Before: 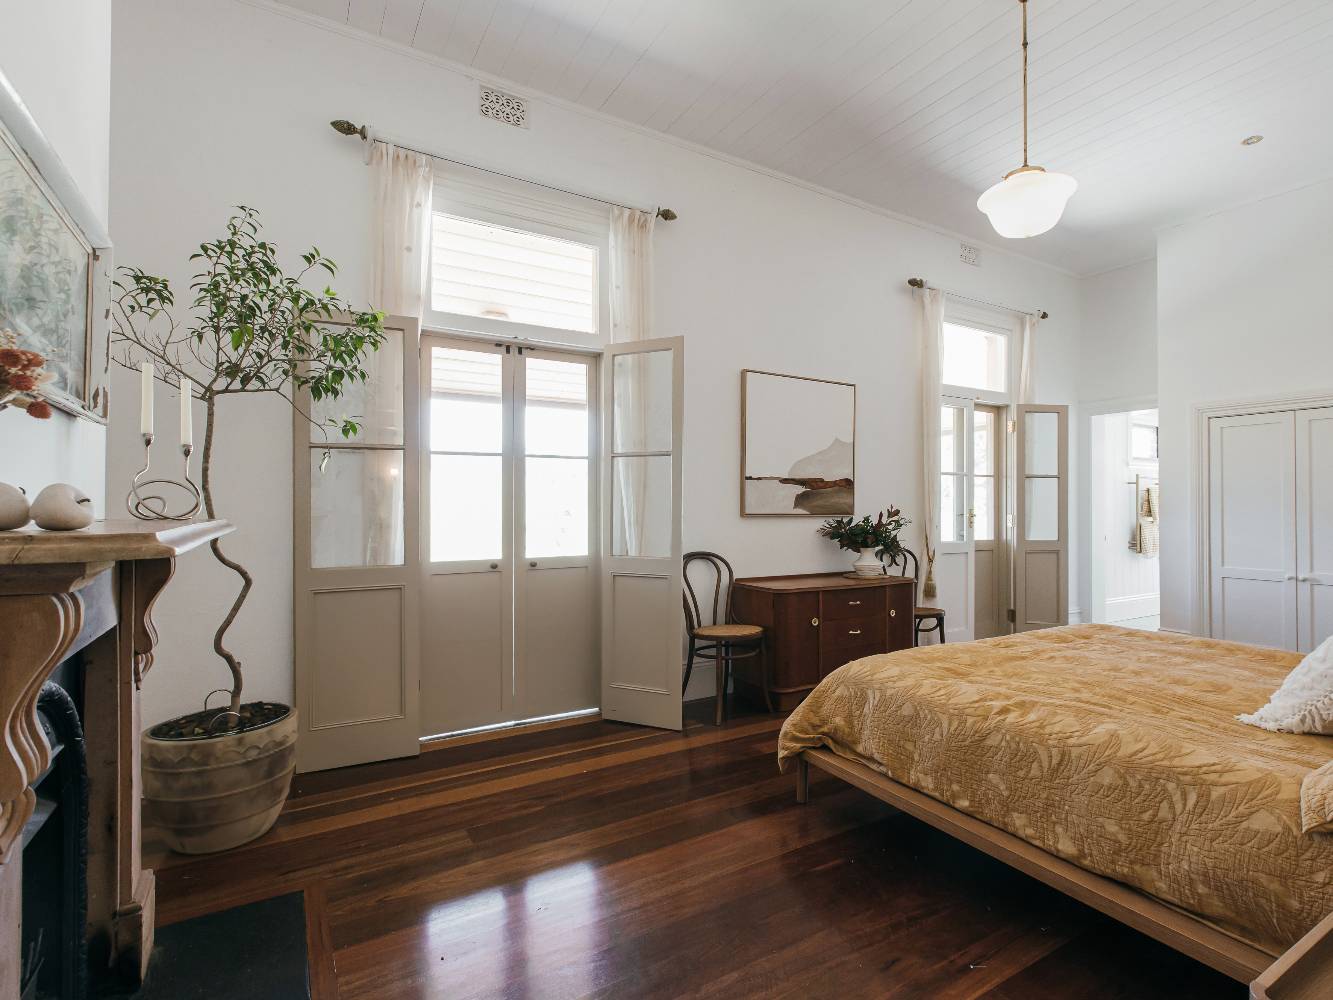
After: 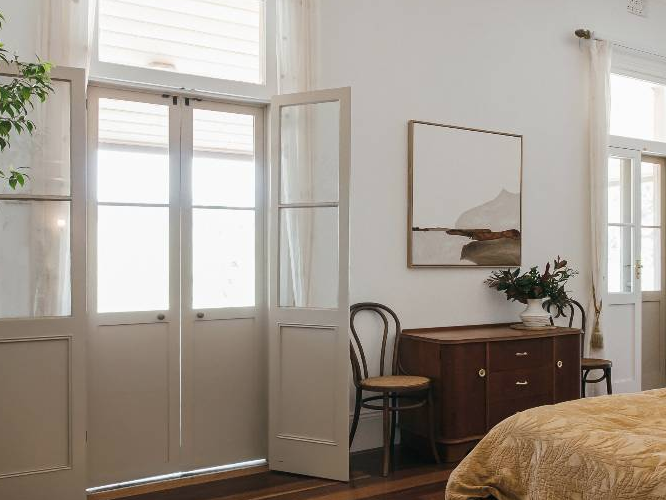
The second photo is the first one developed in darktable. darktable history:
crop: left 25%, top 25%, right 25%, bottom 25%
contrast brightness saturation: saturation -0.05
